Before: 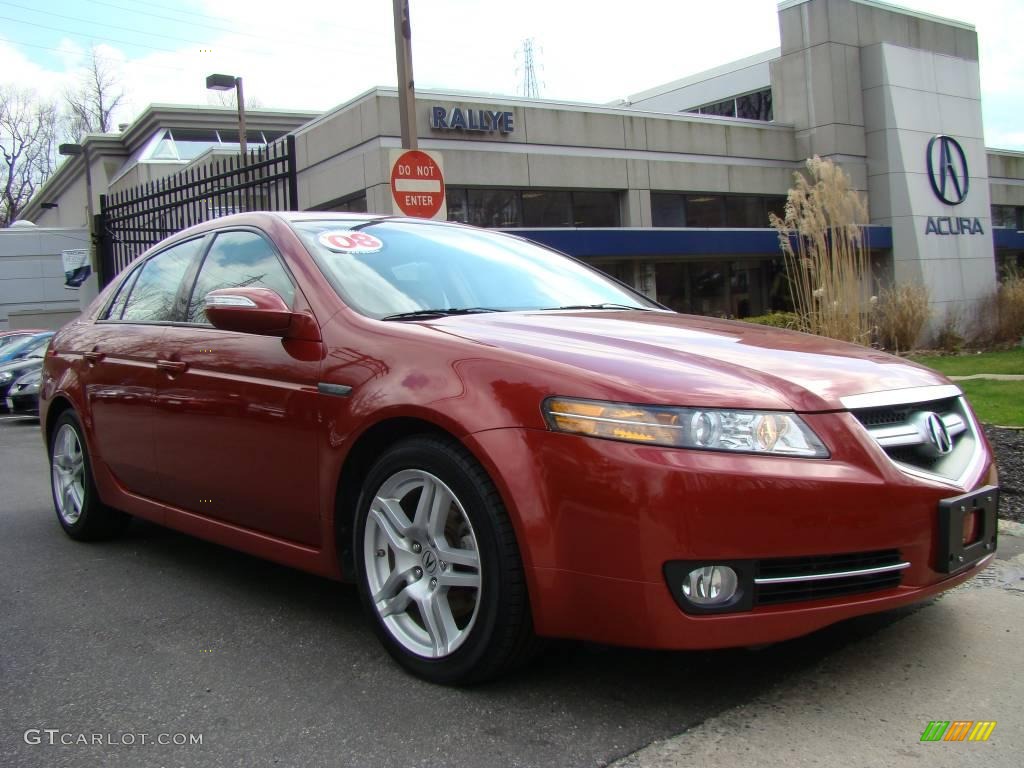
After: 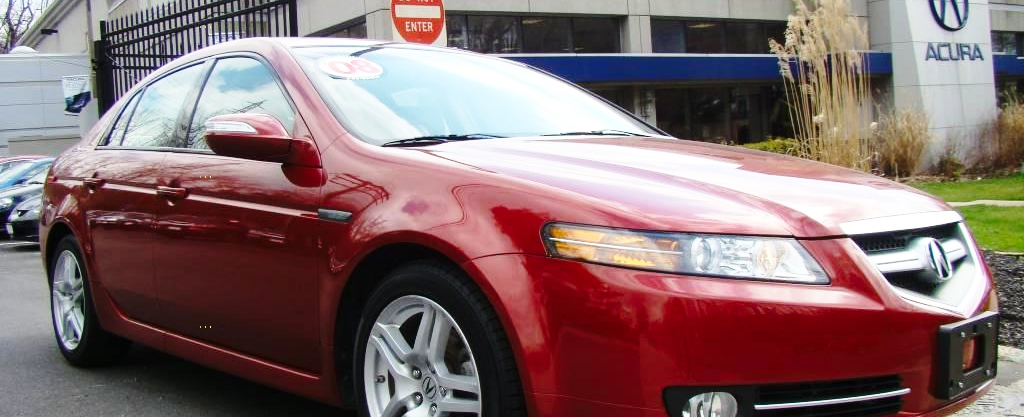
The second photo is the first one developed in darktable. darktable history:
exposure: compensate highlight preservation false
base curve: curves: ch0 [(0, 0) (0.028, 0.03) (0.121, 0.232) (0.46, 0.748) (0.859, 0.968) (1, 1)], preserve colors none
crop and rotate: top 22.774%, bottom 22.83%
